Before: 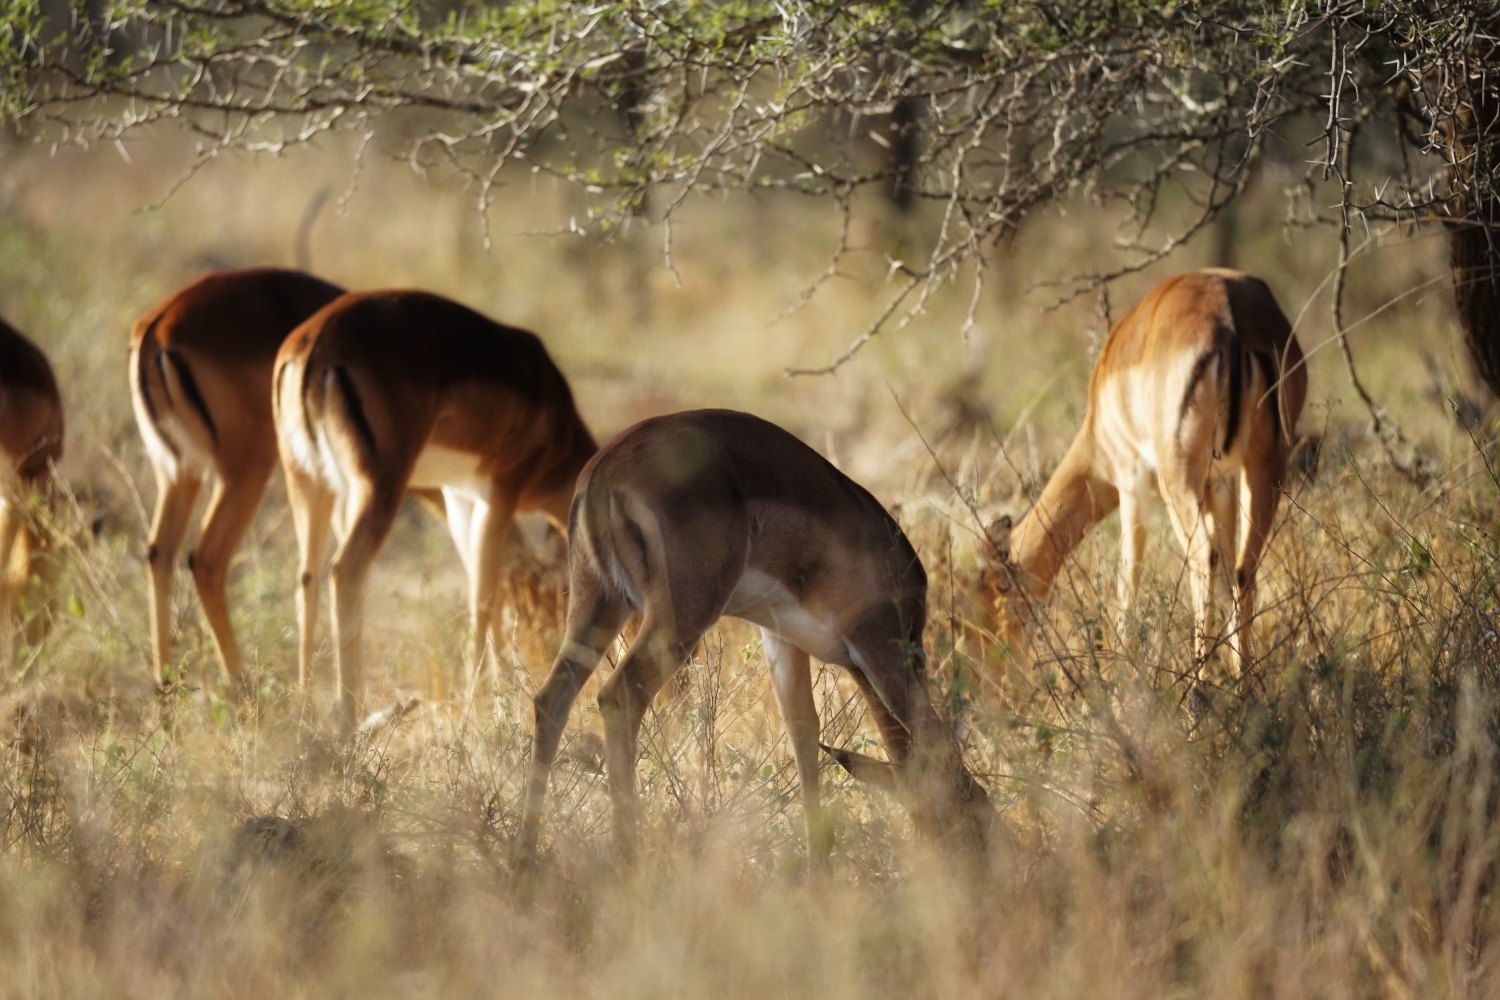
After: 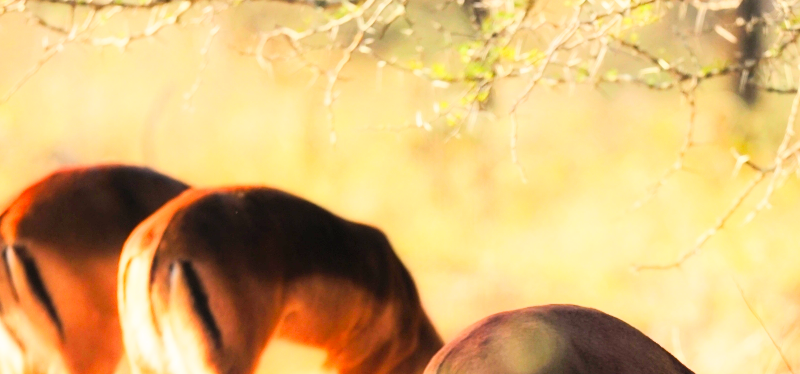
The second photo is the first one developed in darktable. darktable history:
crop: left 10.327%, top 10.508%, right 36.295%, bottom 52.062%
contrast brightness saturation: contrast 0.203, brightness 0.191, saturation 0.782
filmic rgb: black relative exposure -7.35 EV, white relative exposure 5.05 EV, threshold 5.94 EV, hardness 3.2, enable highlight reconstruction true
exposure: black level correction 0, exposure 2.121 EV, compensate highlight preservation false
